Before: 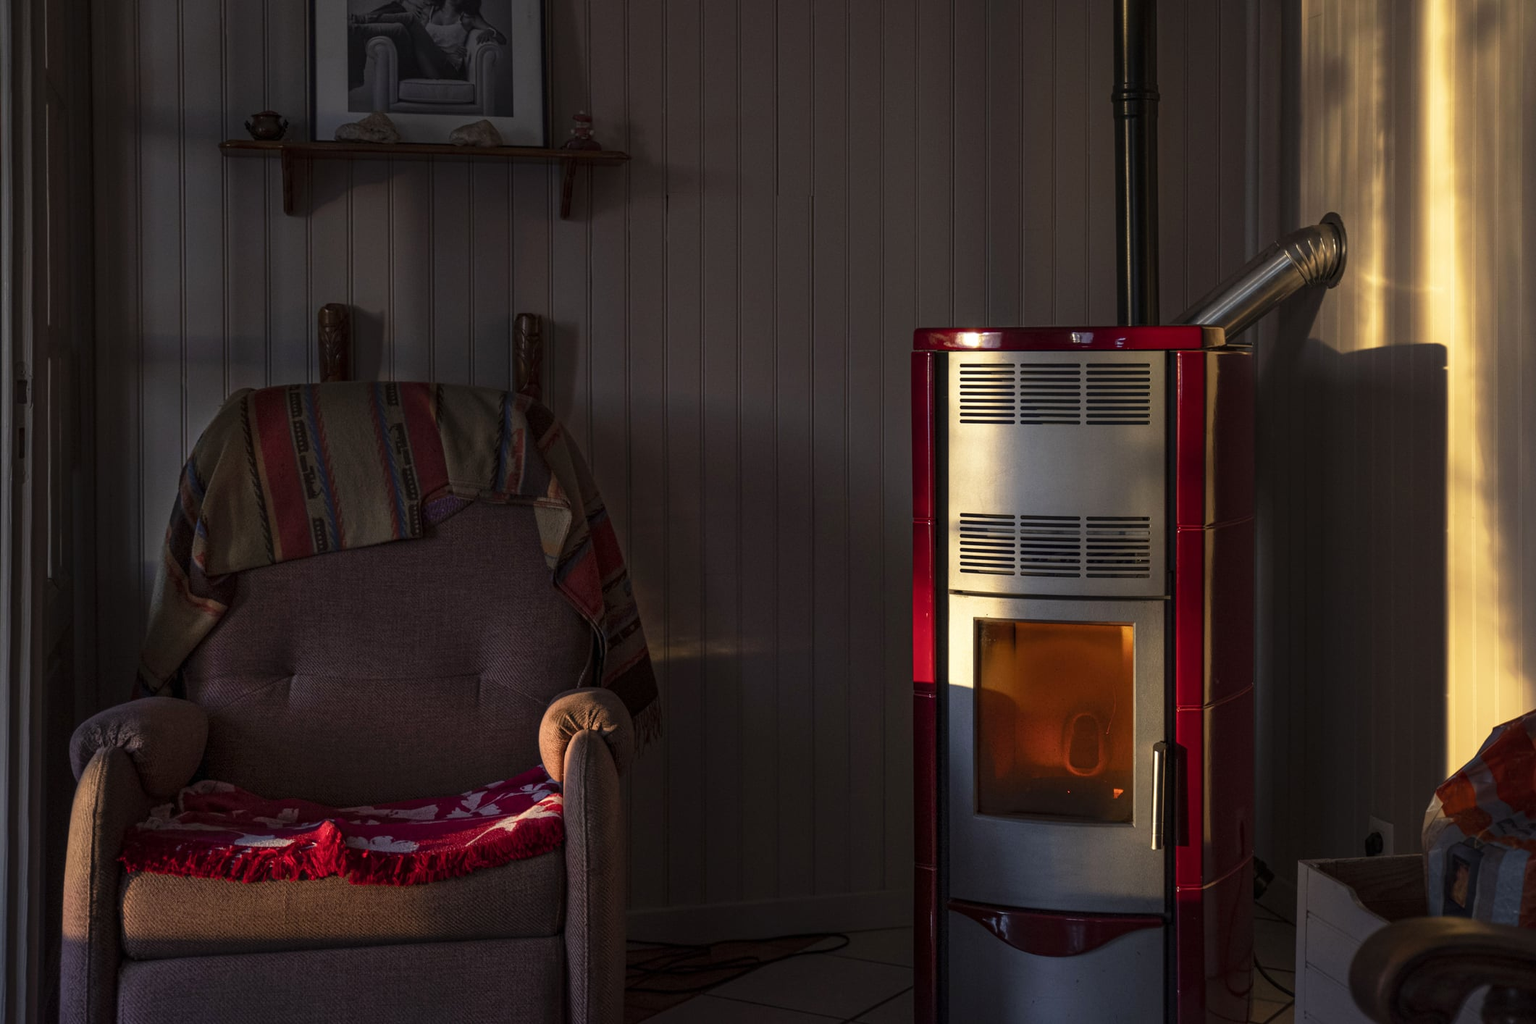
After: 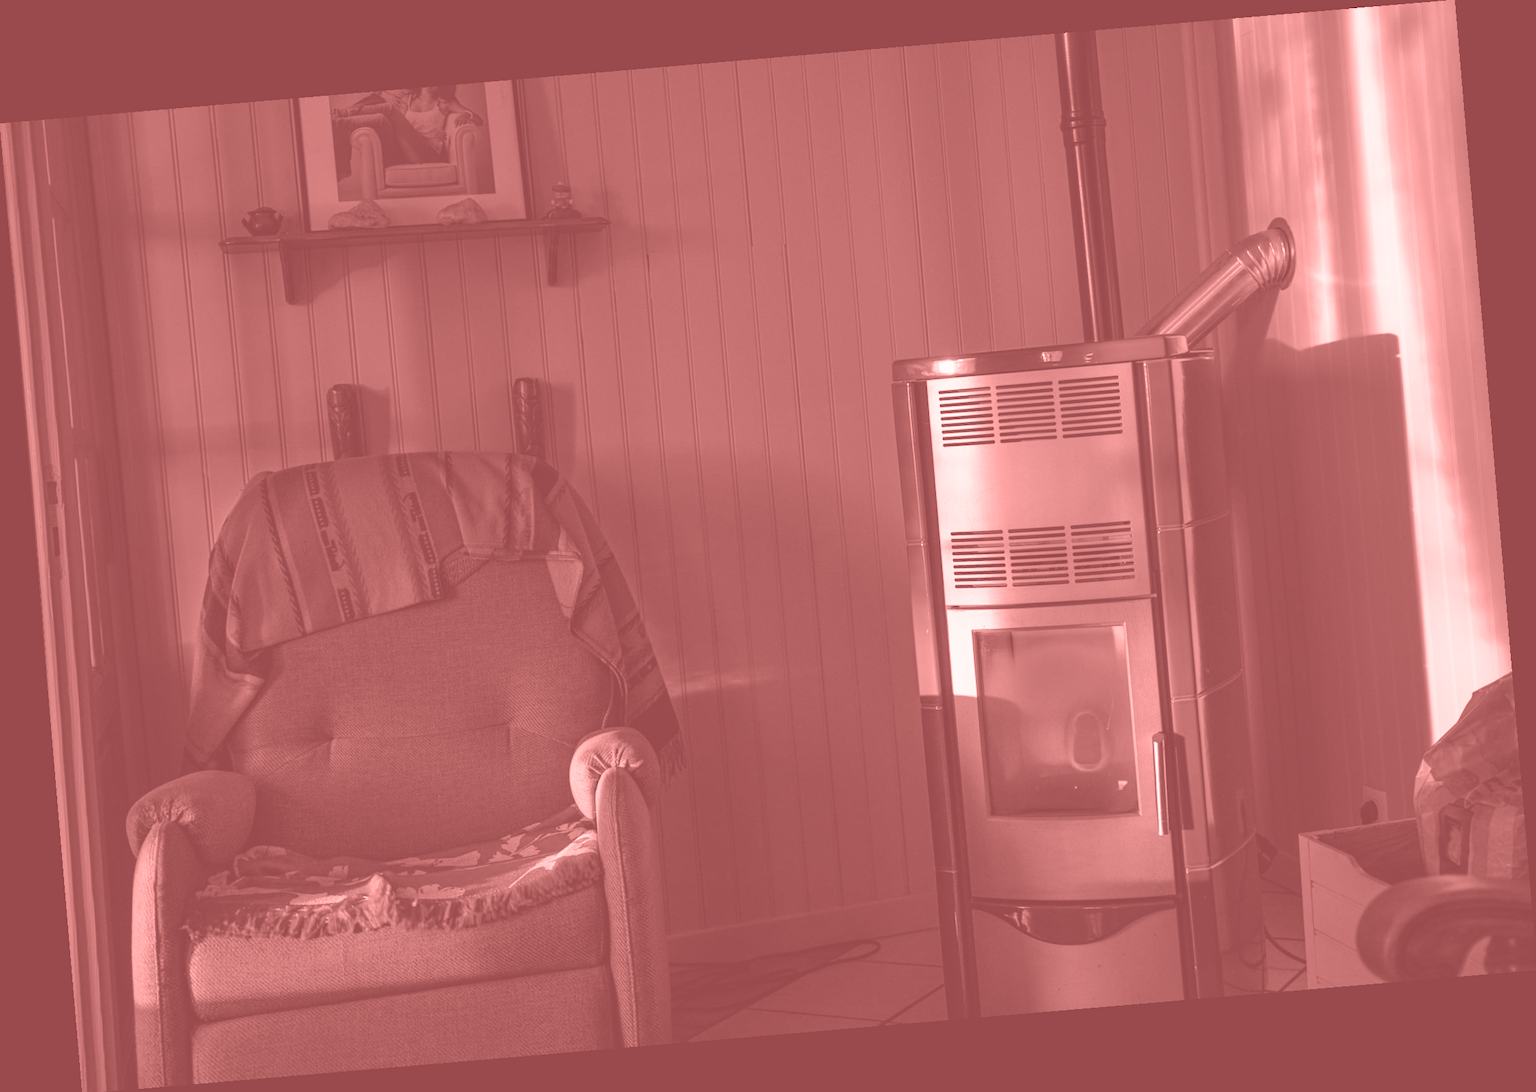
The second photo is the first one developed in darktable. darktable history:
exposure: black level correction 0, exposure 1 EV, compensate exposure bias true, compensate highlight preservation false
colorize: saturation 51%, source mix 50.67%, lightness 50.67%
rotate and perspective: rotation -4.86°, automatic cropping off
